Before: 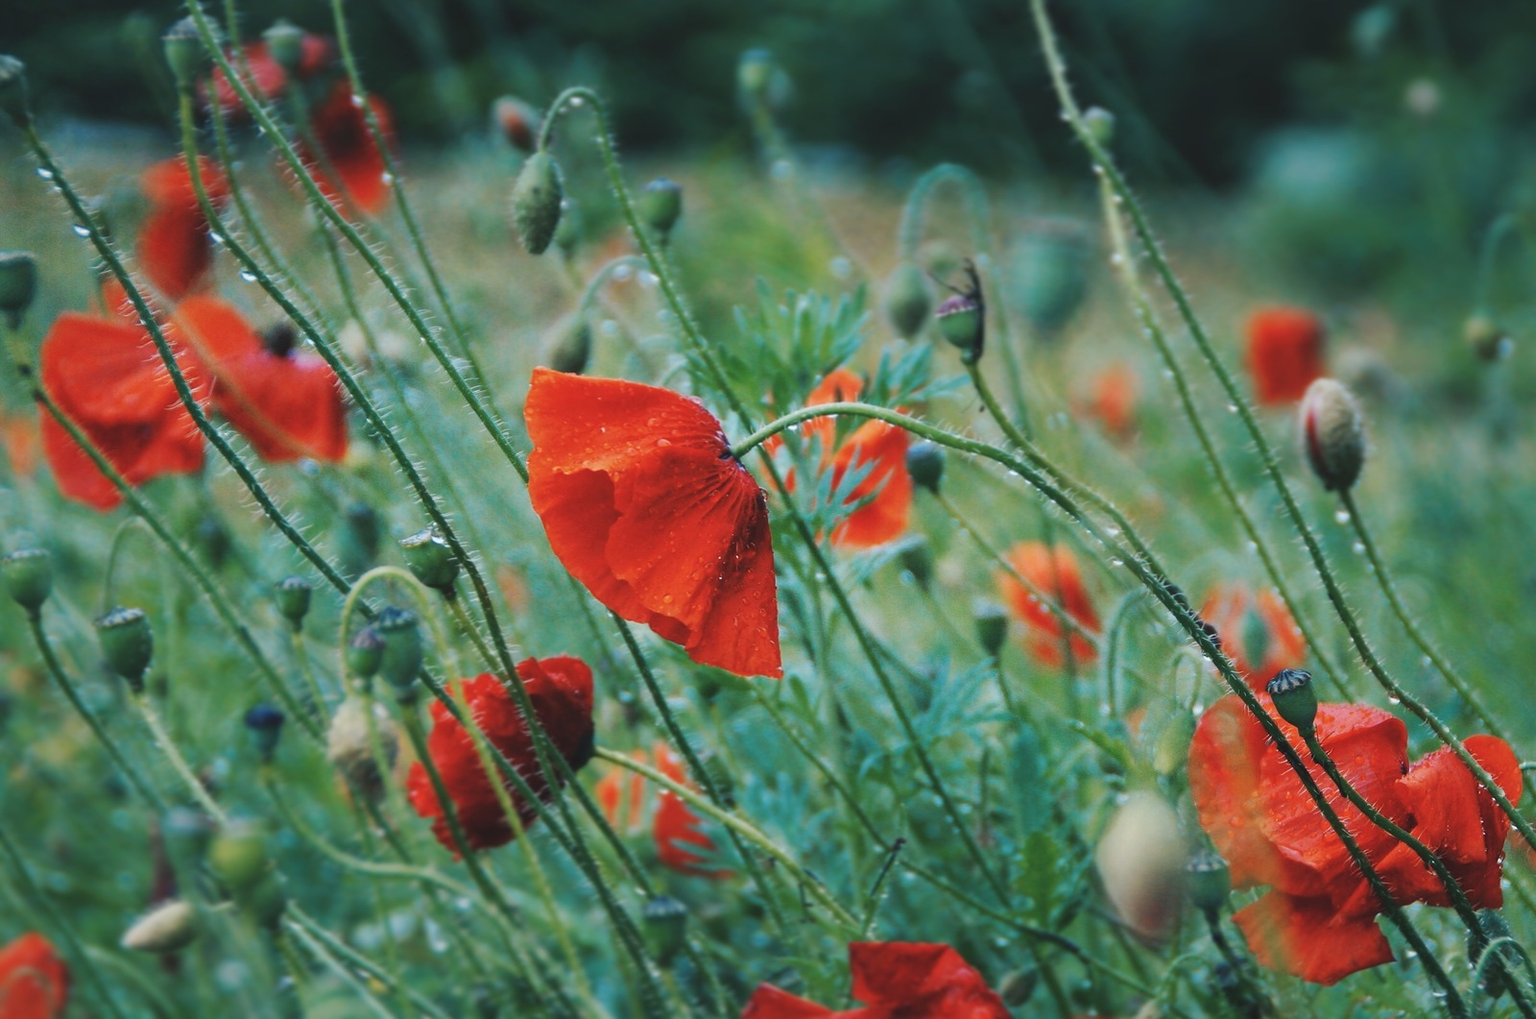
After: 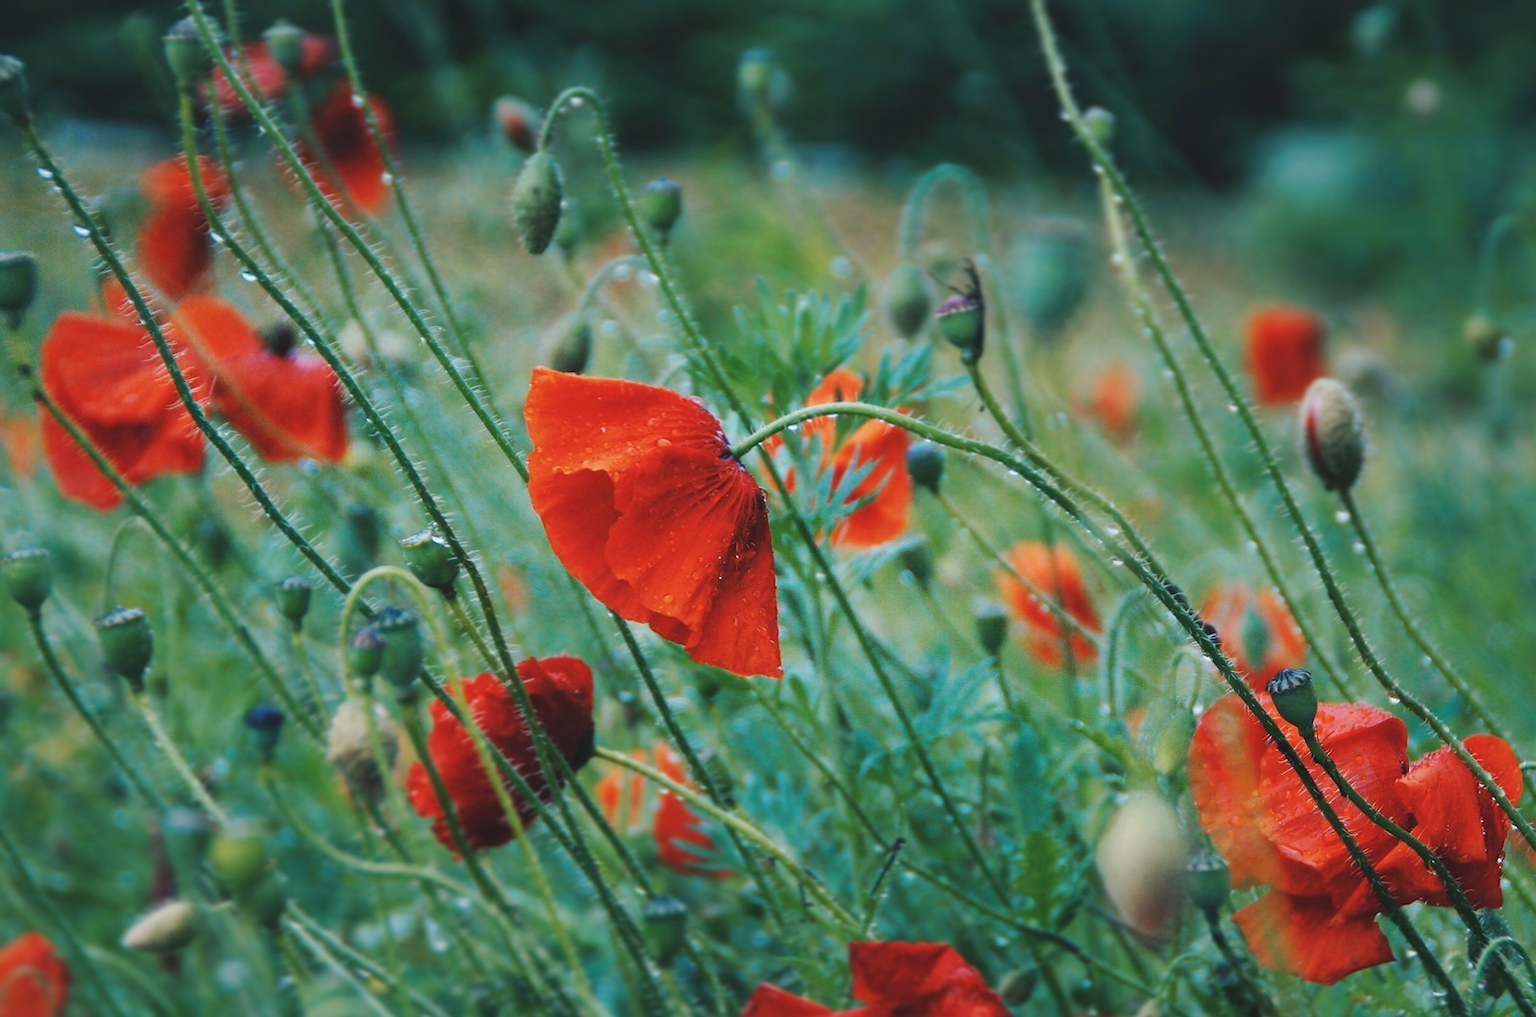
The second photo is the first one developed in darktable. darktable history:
crop: bottom 0.065%
color balance rgb: power › hue 60.78°, perceptual saturation grading › global saturation 0.278%, global vibrance 20%
